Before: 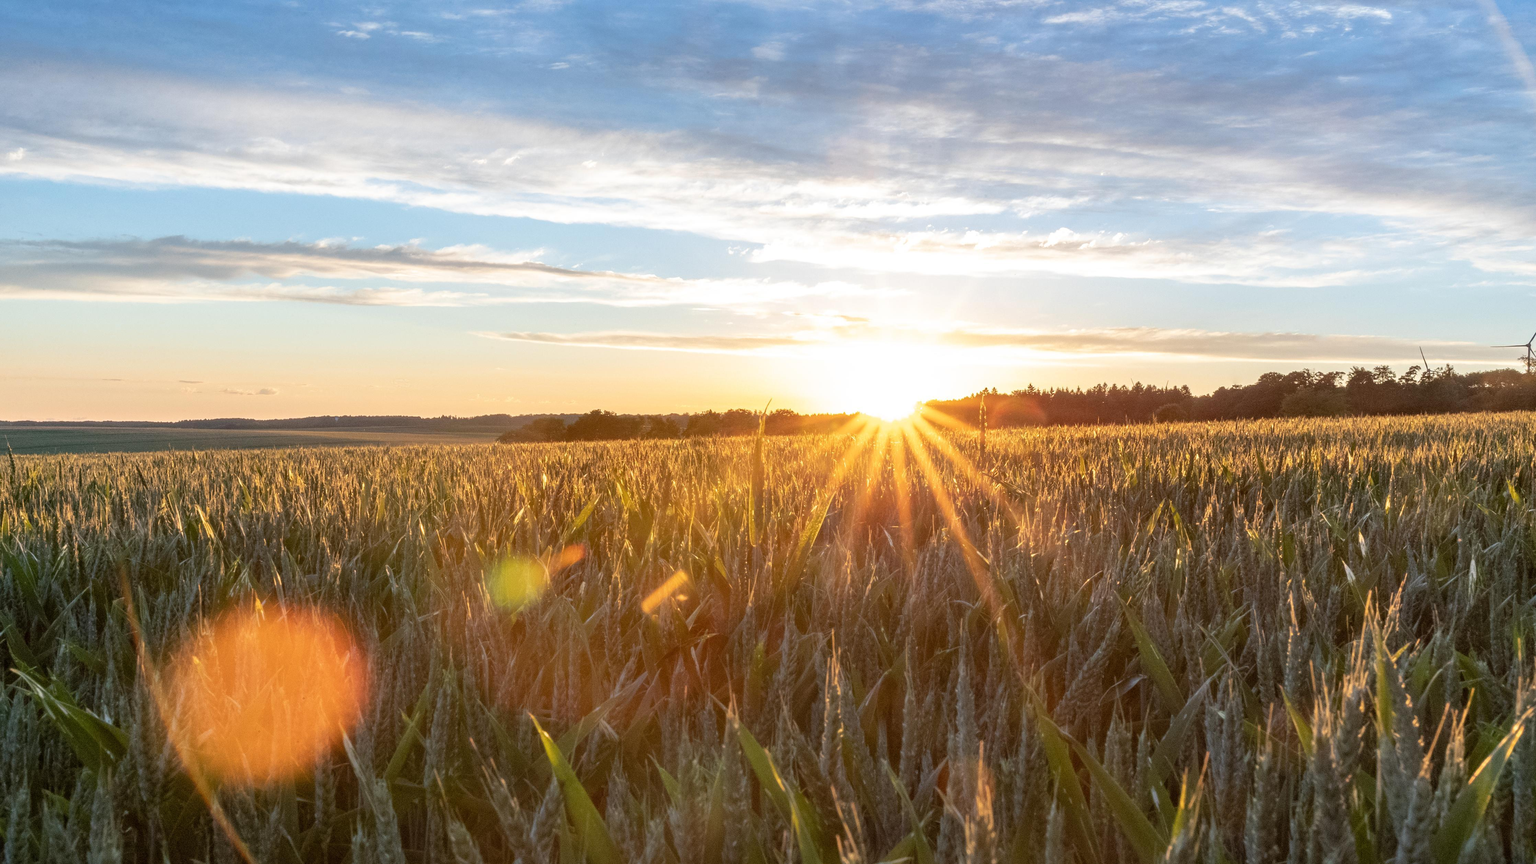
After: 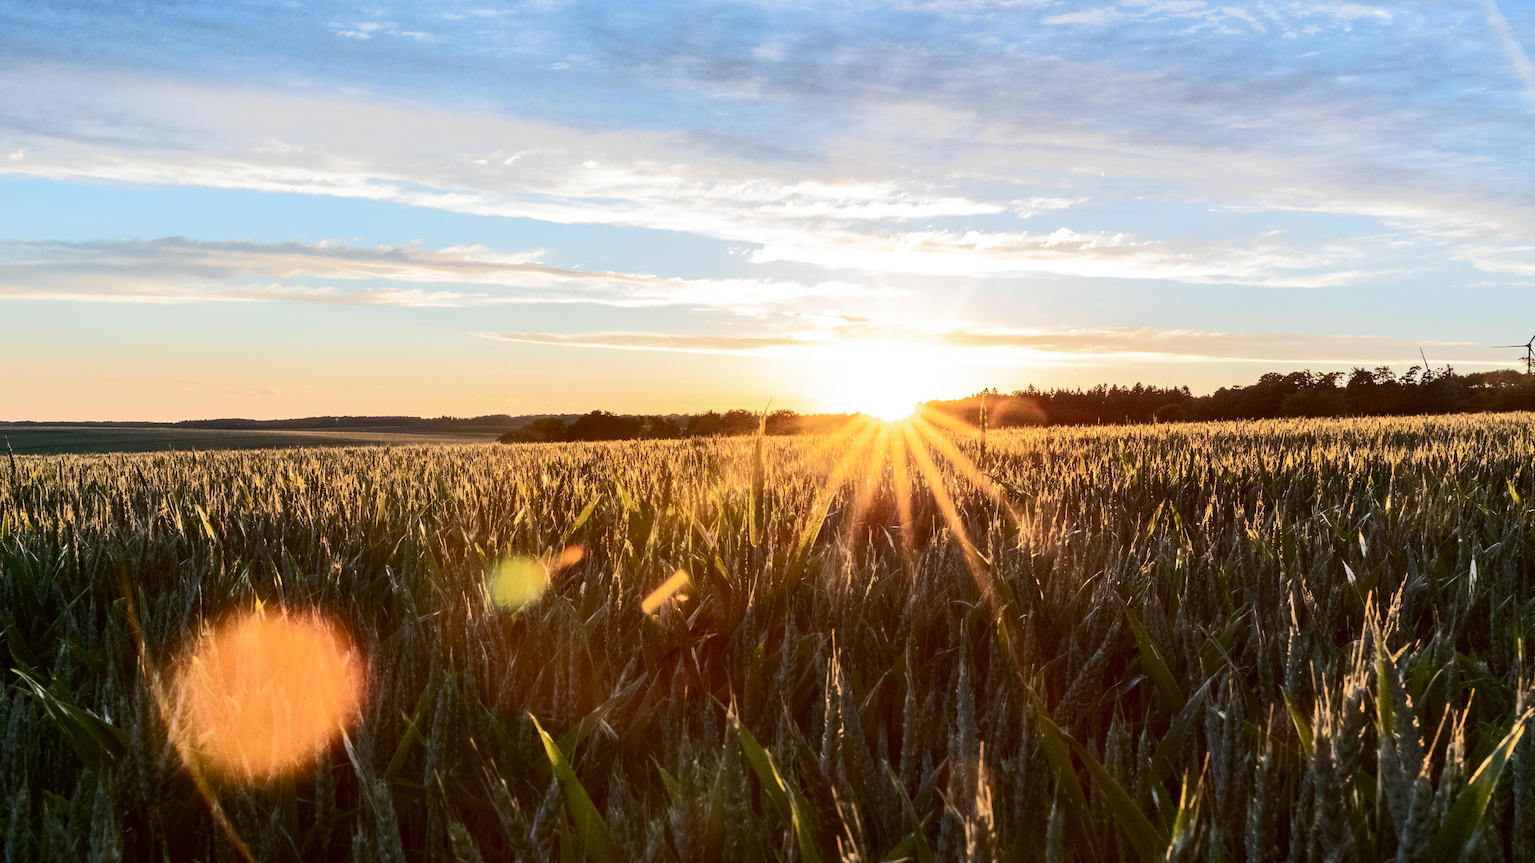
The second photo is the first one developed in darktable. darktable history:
tone curve: curves: ch0 [(0, 0) (0.003, 0.005) (0.011, 0.007) (0.025, 0.009) (0.044, 0.013) (0.069, 0.017) (0.1, 0.02) (0.136, 0.029) (0.177, 0.052) (0.224, 0.086) (0.277, 0.129) (0.335, 0.188) (0.399, 0.256) (0.468, 0.361) (0.543, 0.526) (0.623, 0.696) (0.709, 0.784) (0.801, 0.85) (0.898, 0.882) (1, 1)], color space Lab, independent channels, preserve colors none
